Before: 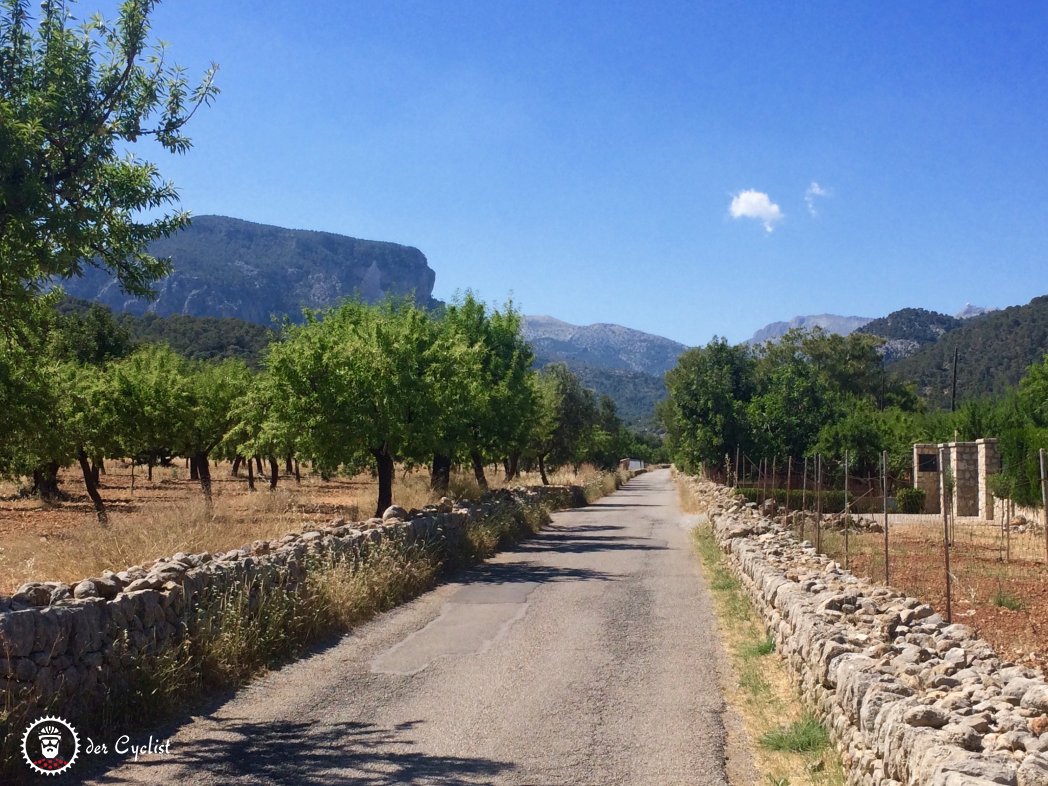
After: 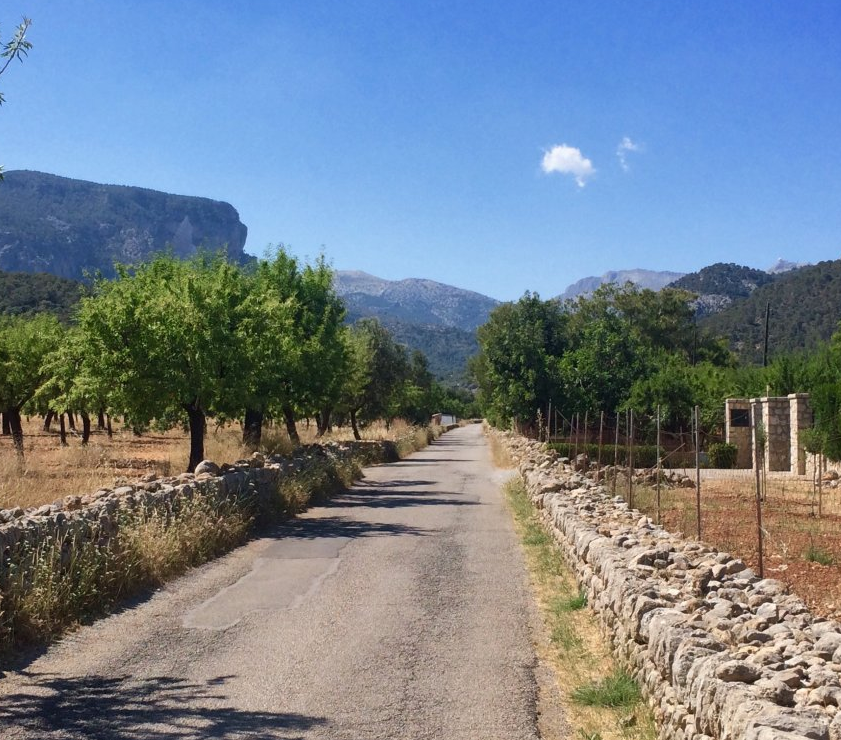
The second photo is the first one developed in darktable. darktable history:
crop and rotate: left 17.959%, top 5.771%, right 1.742%
shadows and highlights: soften with gaussian
